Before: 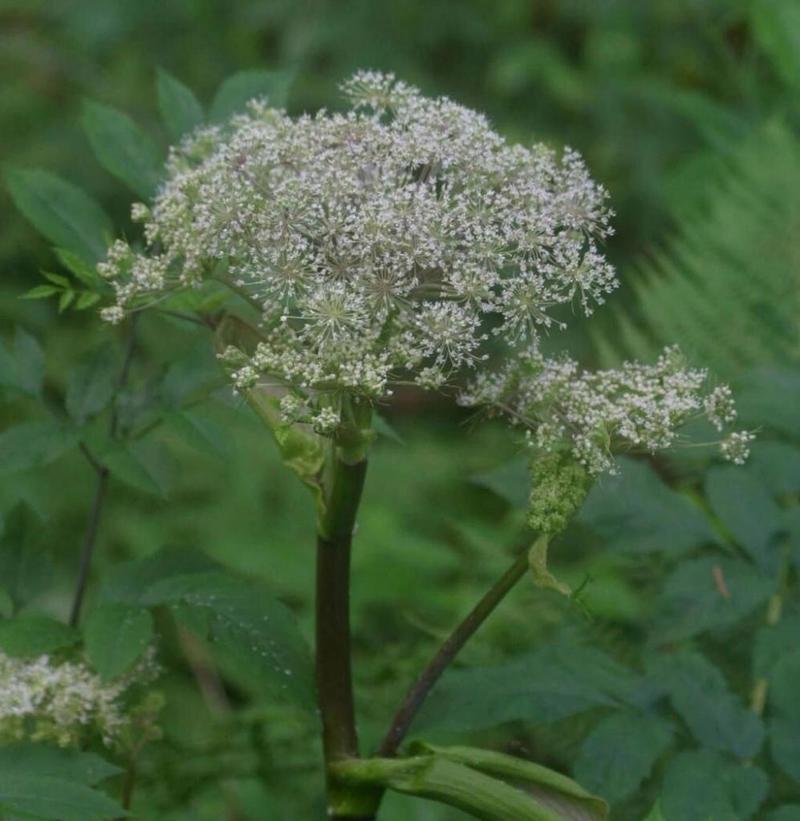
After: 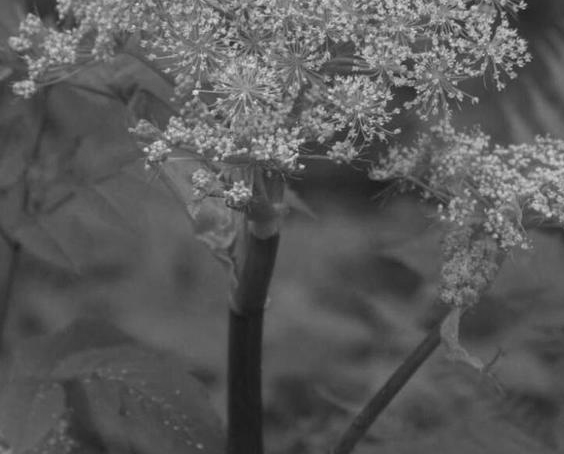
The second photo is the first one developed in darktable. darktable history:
crop: left 11.123%, top 27.61%, right 18.3%, bottom 17.034%
monochrome: on, module defaults
